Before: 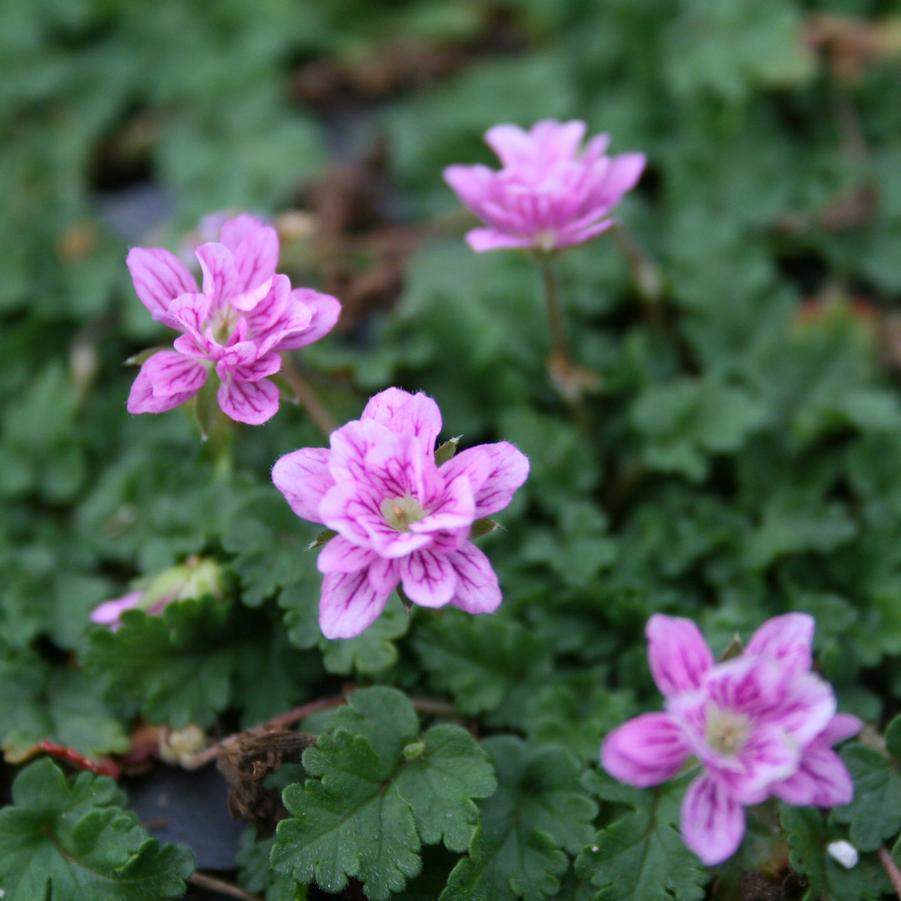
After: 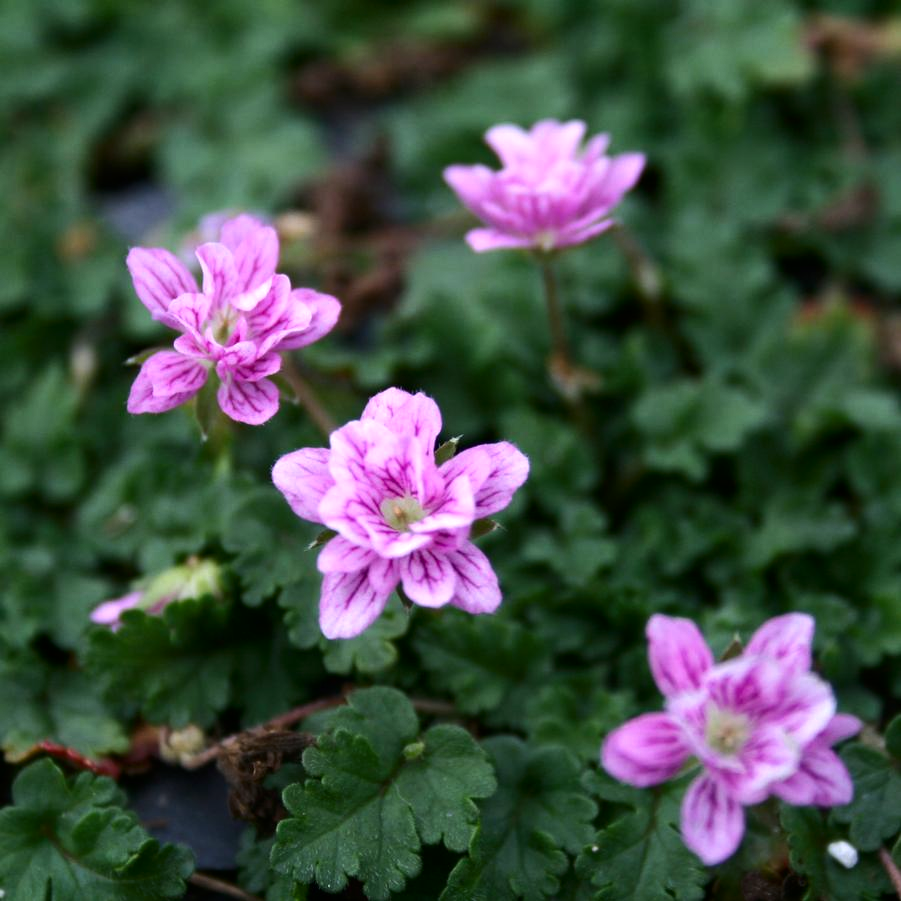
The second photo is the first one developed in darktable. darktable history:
contrast brightness saturation: brightness -0.09
tone equalizer: -8 EV -0.417 EV, -7 EV -0.389 EV, -6 EV -0.333 EV, -5 EV -0.222 EV, -3 EV 0.222 EV, -2 EV 0.333 EV, -1 EV 0.389 EV, +0 EV 0.417 EV, edges refinement/feathering 500, mask exposure compensation -1.57 EV, preserve details no
